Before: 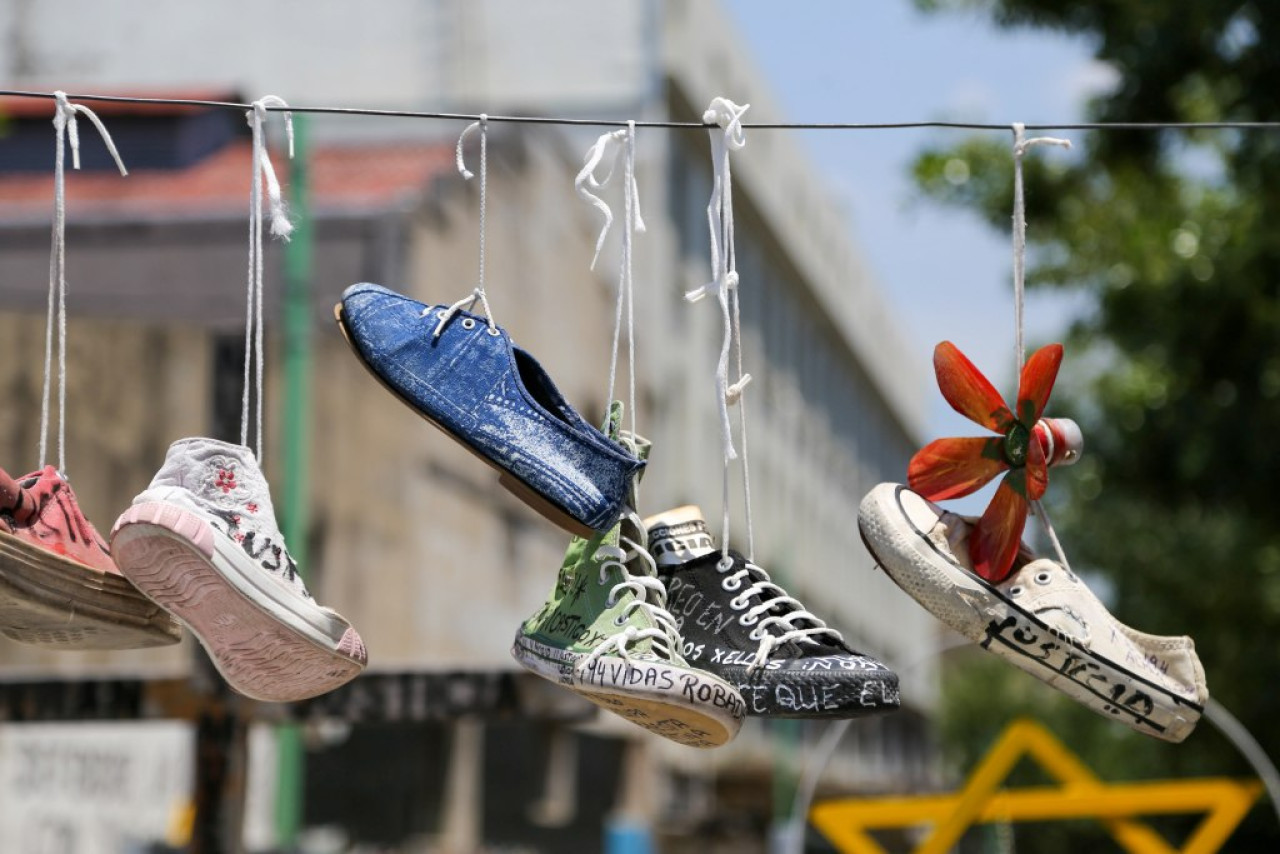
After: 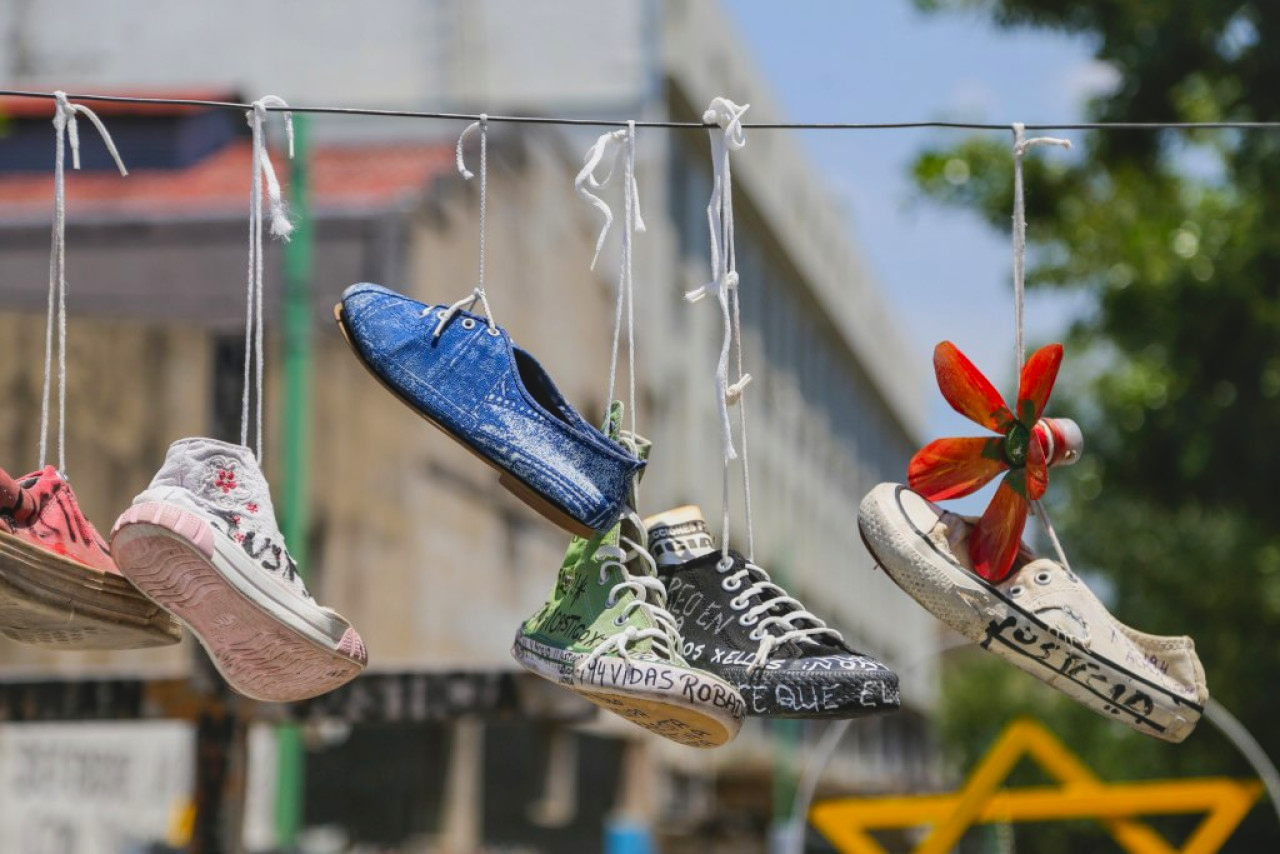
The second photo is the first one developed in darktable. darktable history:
contrast brightness saturation: contrast -0.19, saturation 0.19
local contrast: on, module defaults
